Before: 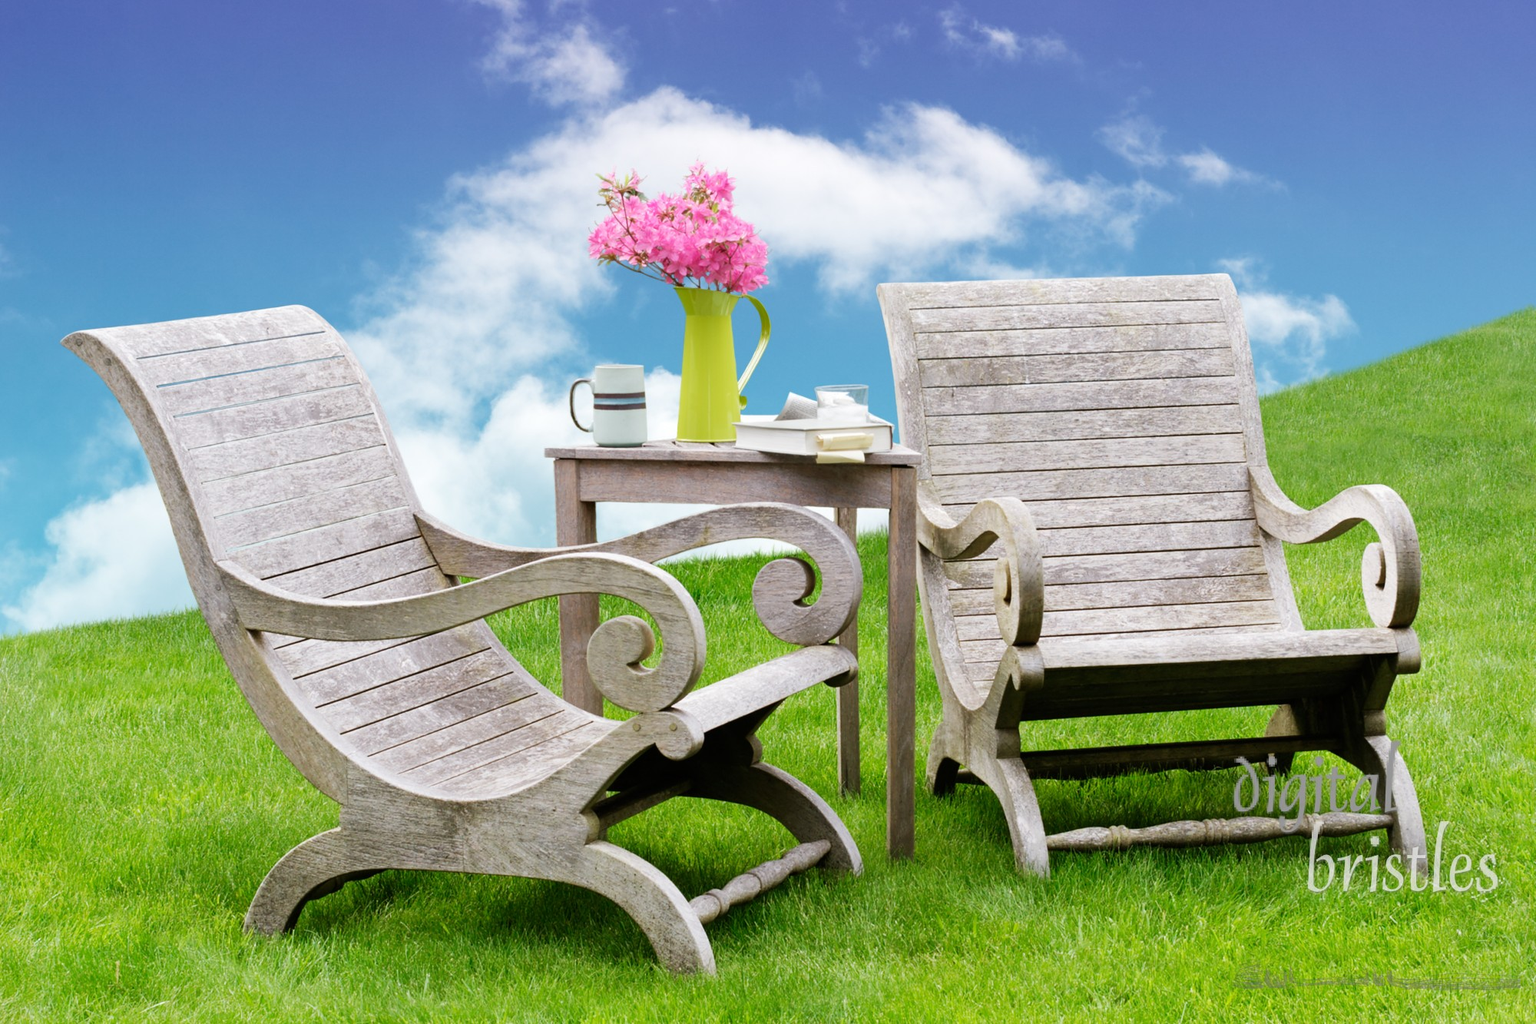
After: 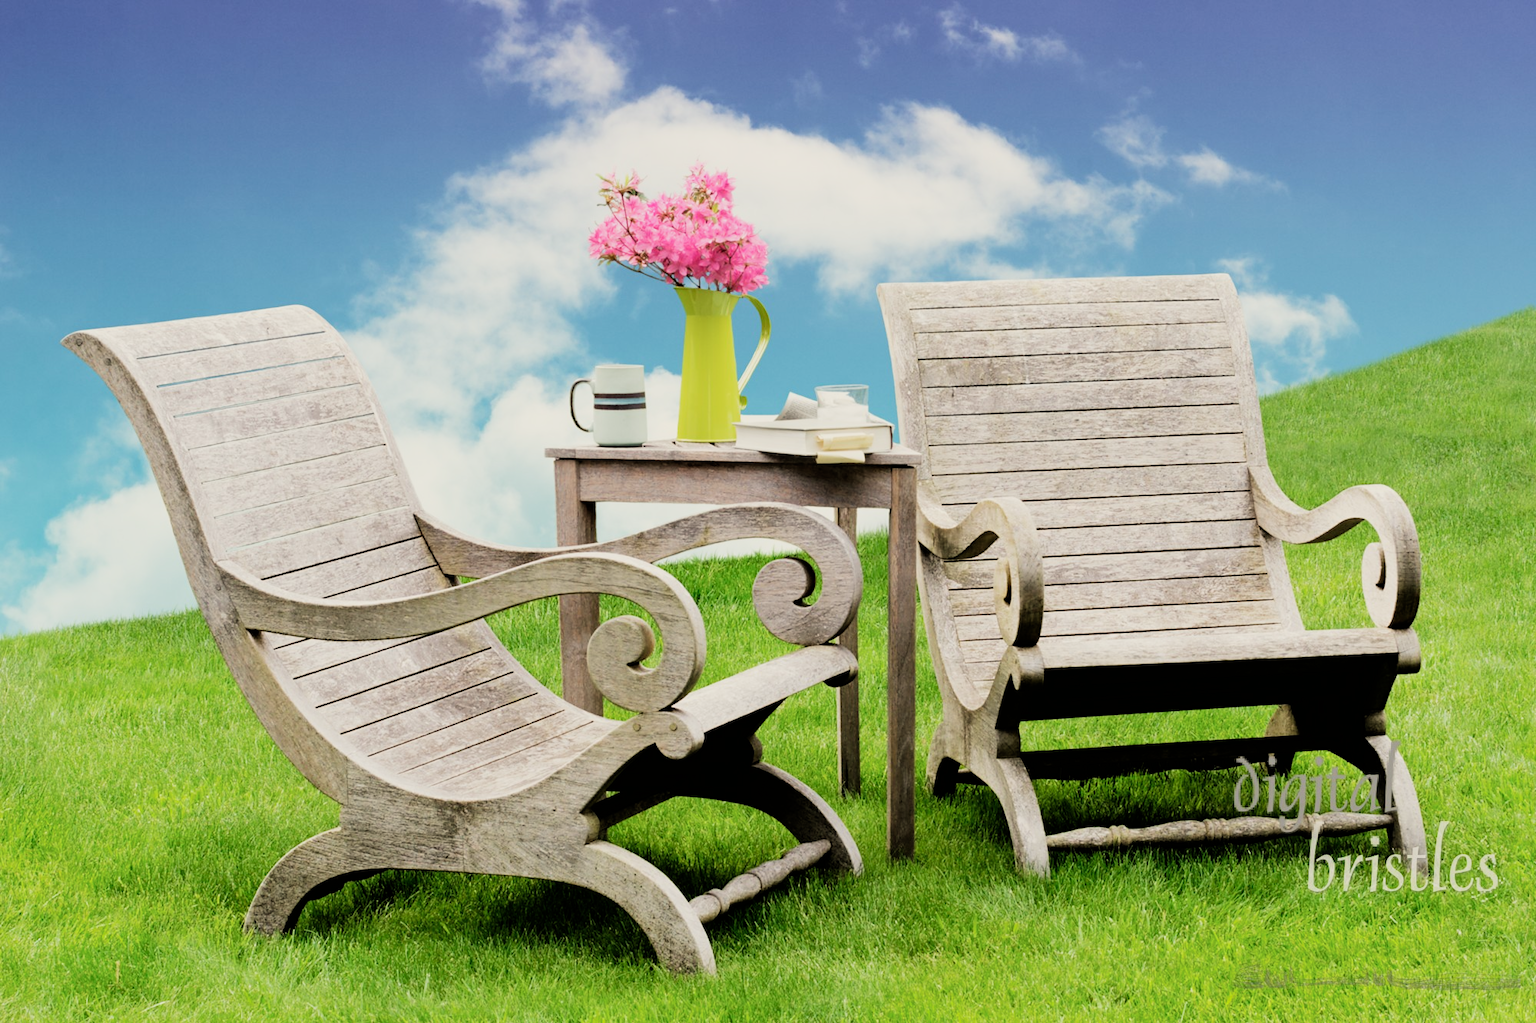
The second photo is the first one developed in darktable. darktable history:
exposure: compensate highlight preservation false
filmic rgb: black relative exposure -5 EV, hardness 2.88, contrast 1.4, highlights saturation mix -30%
white balance: red 1.029, blue 0.92
